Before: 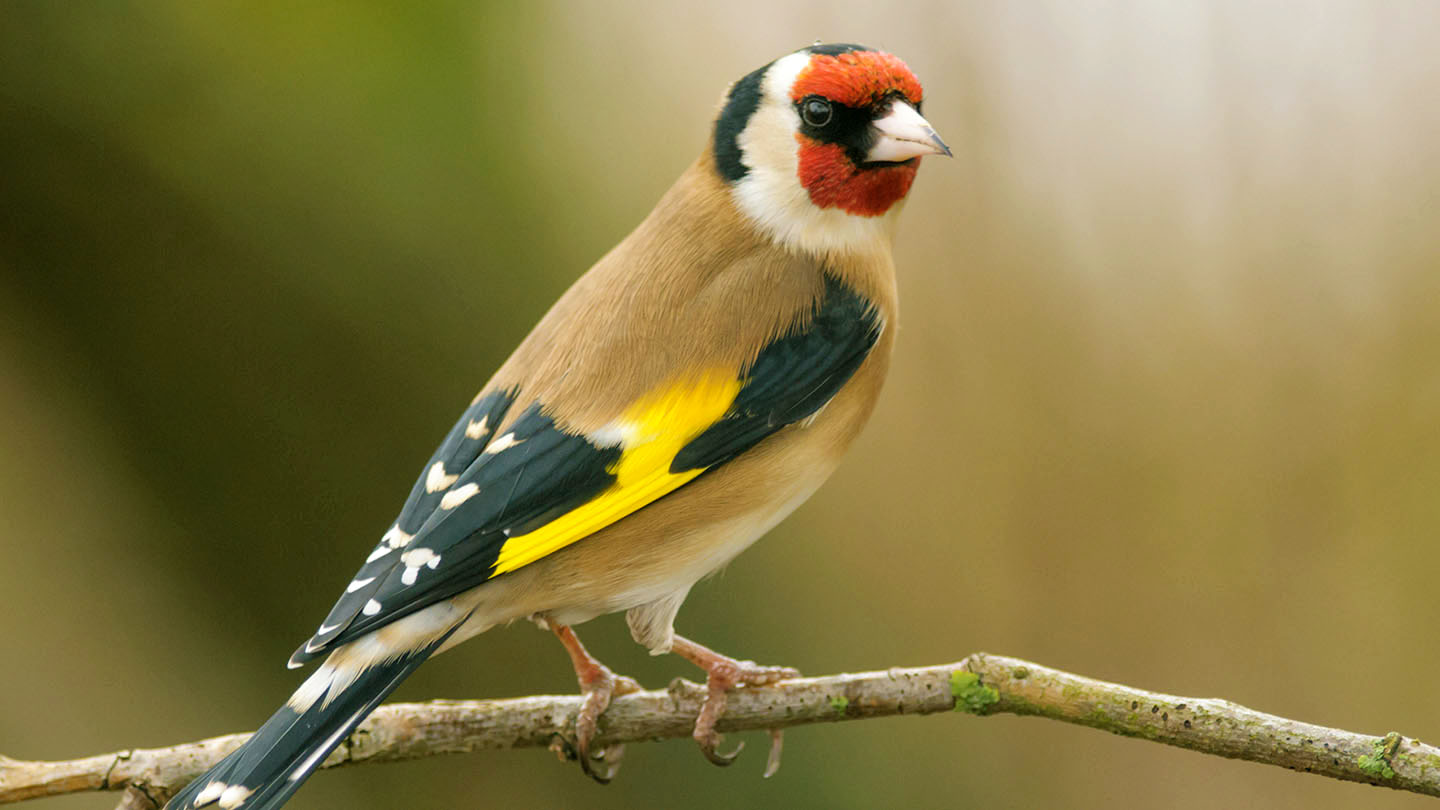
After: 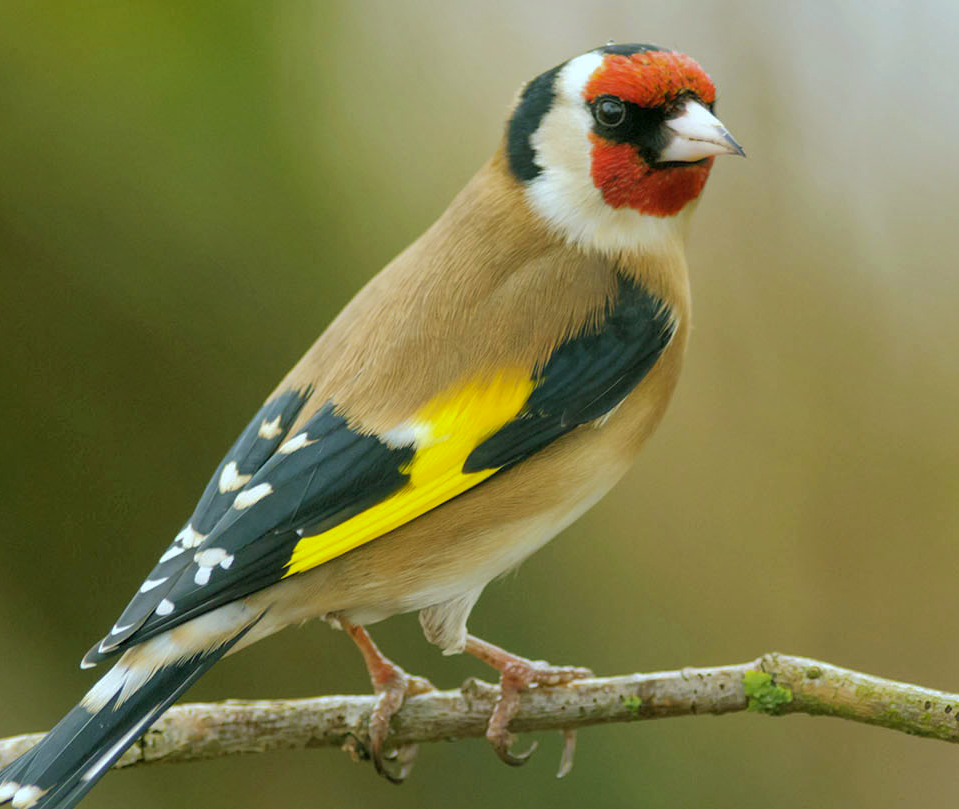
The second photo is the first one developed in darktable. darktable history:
white balance: red 0.925, blue 1.046
crop and rotate: left 14.385%, right 18.948%
shadows and highlights: on, module defaults
